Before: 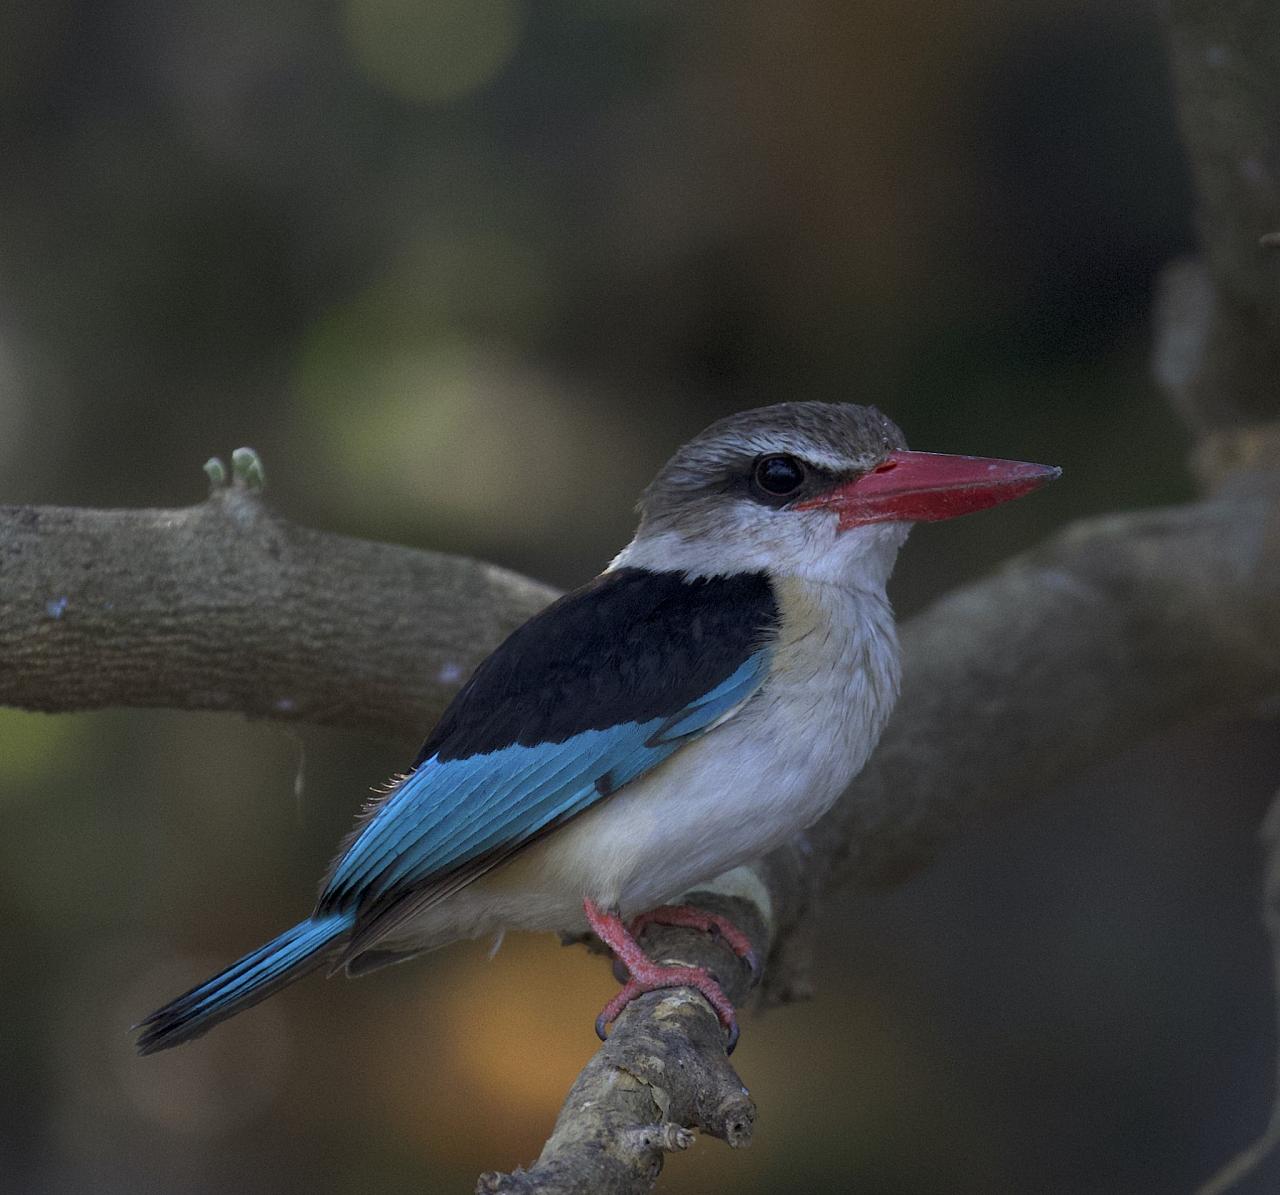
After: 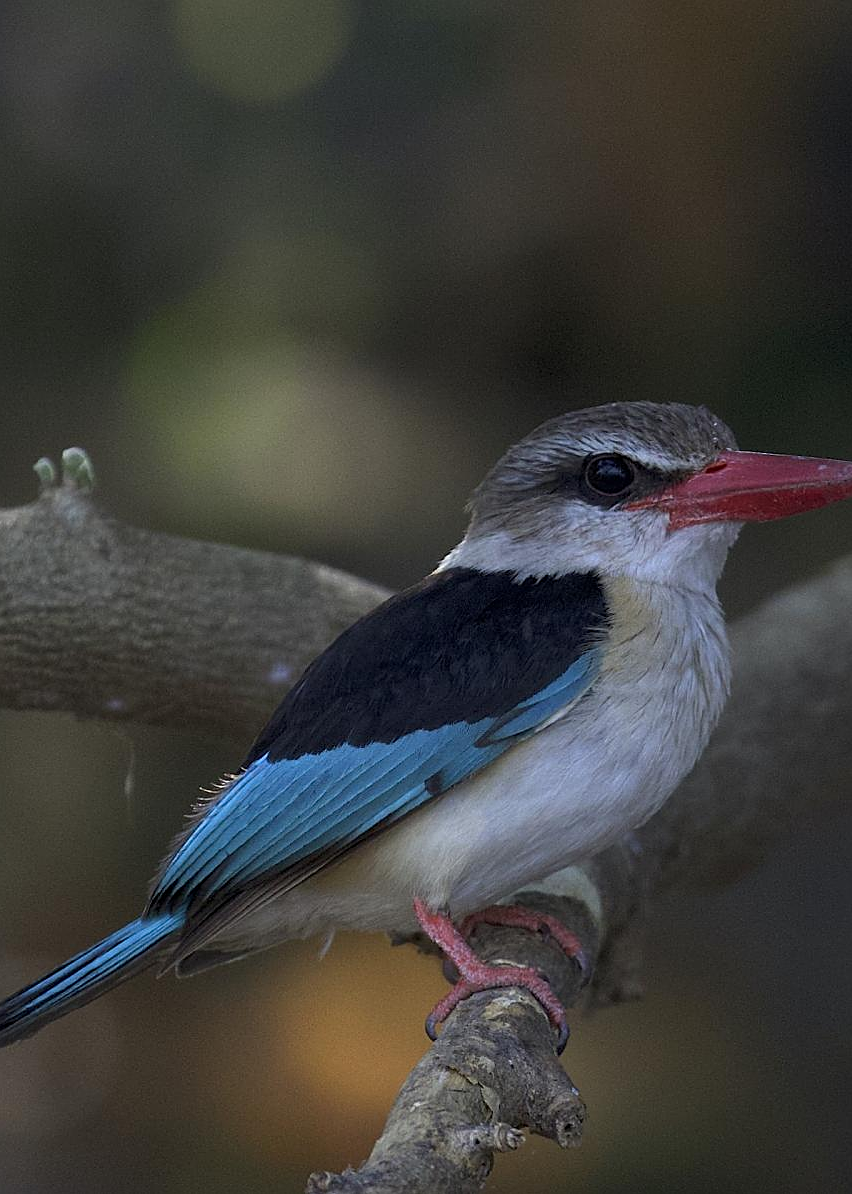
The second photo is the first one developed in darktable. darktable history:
sharpen: on, module defaults
crop and rotate: left 13.333%, right 20.066%
